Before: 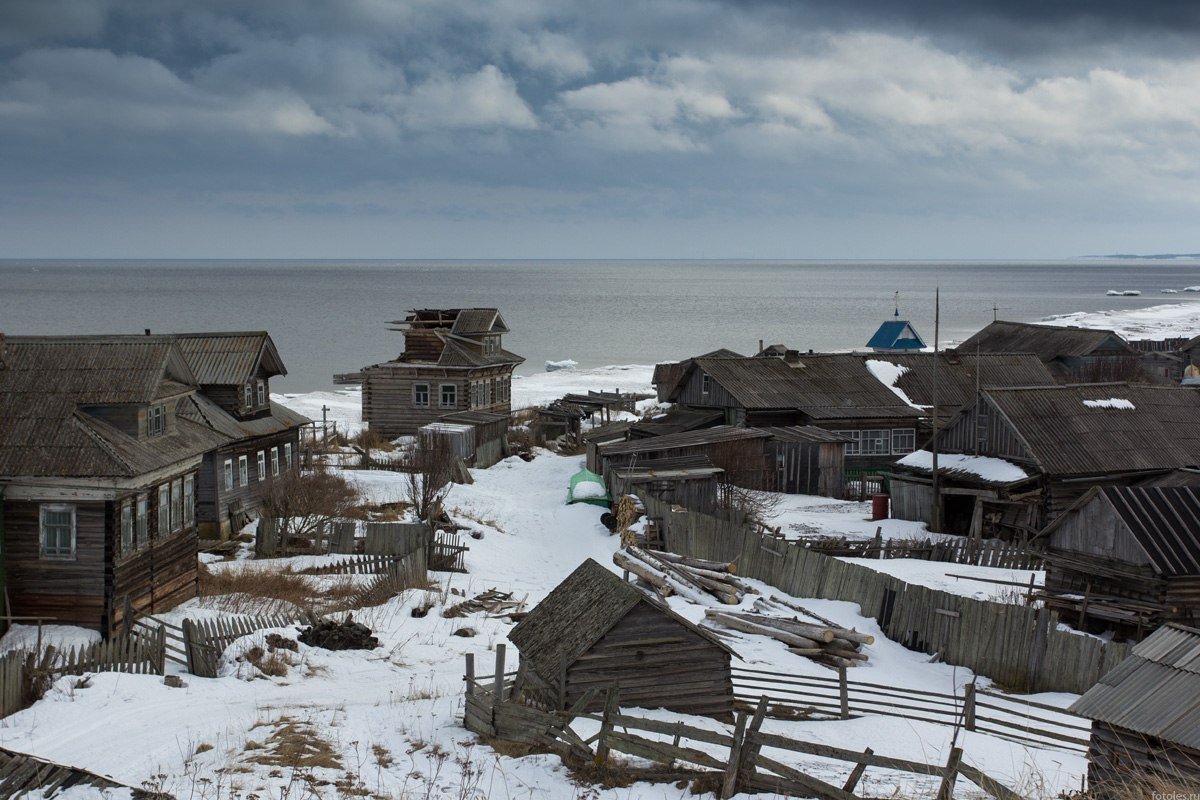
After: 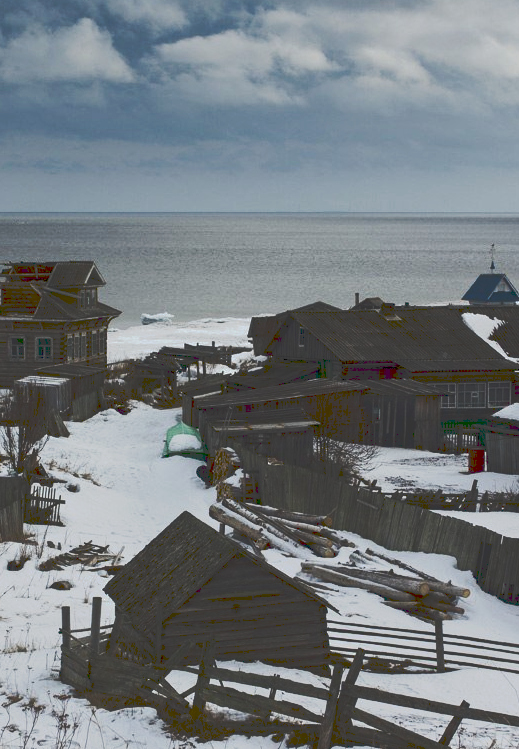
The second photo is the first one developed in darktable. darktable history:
crop: left 33.723%, top 5.978%, right 22.993%
tone curve: curves: ch0 [(0, 0) (0.003, 0.217) (0.011, 0.217) (0.025, 0.229) (0.044, 0.243) (0.069, 0.253) (0.1, 0.265) (0.136, 0.281) (0.177, 0.305) (0.224, 0.331) (0.277, 0.369) (0.335, 0.415) (0.399, 0.472) (0.468, 0.543) (0.543, 0.609) (0.623, 0.676) (0.709, 0.734) (0.801, 0.798) (0.898, 0.849) (1, 1)], preserve colors none
contrast brightness saturation: contrast 0.19, brightness -0.244, saturation 0.117
